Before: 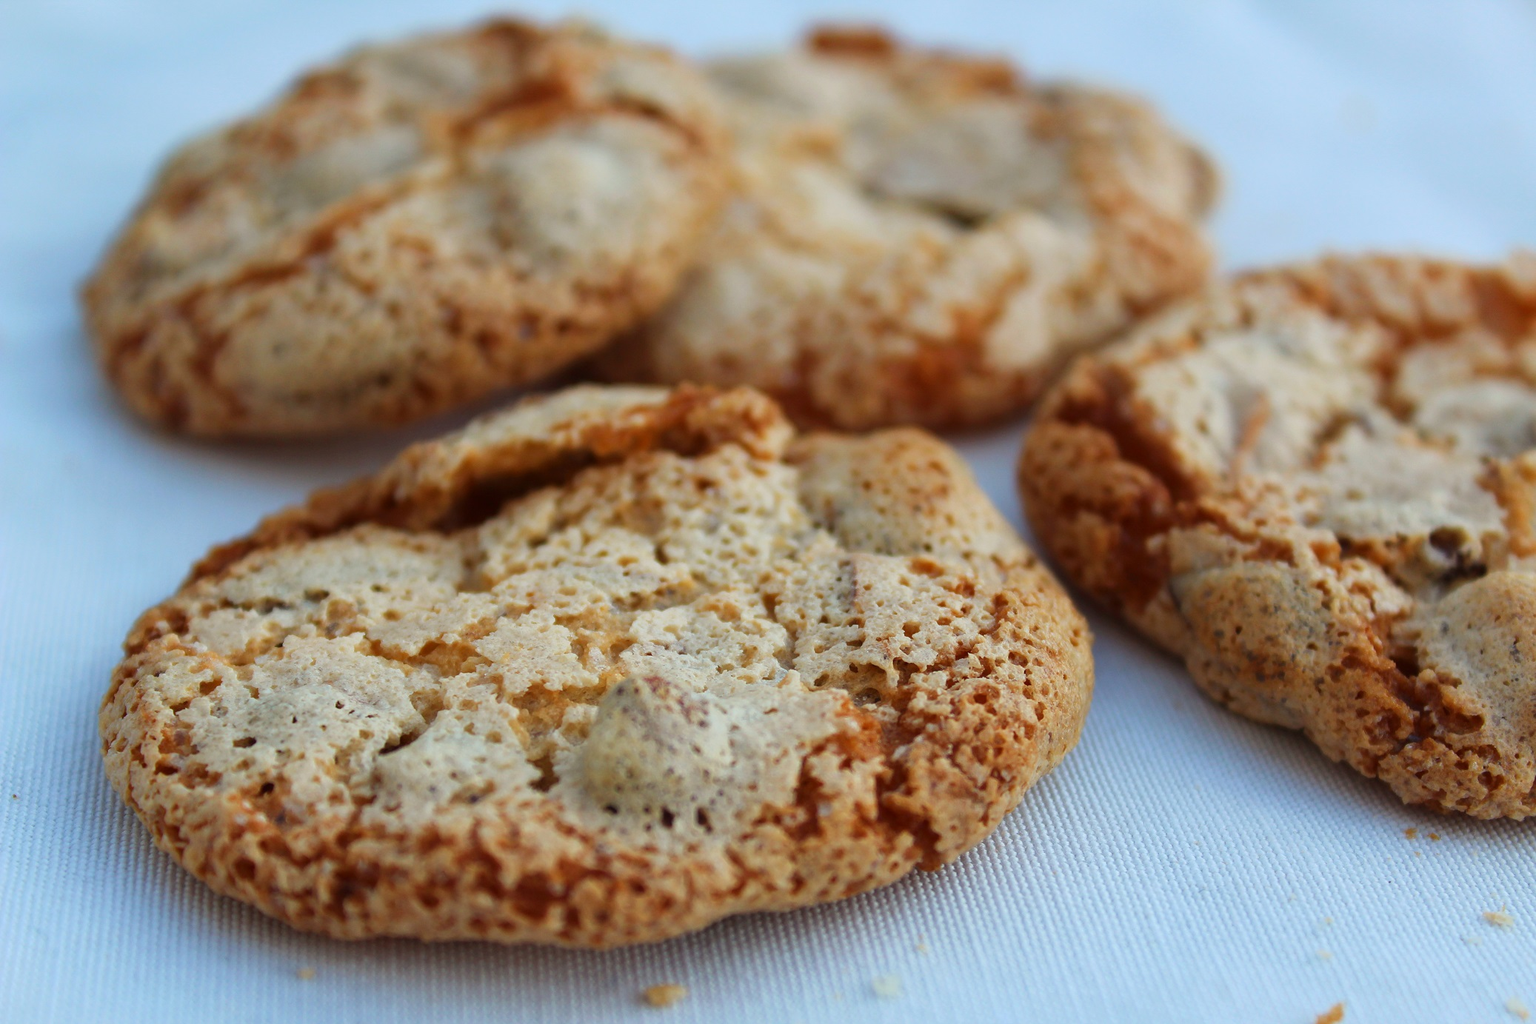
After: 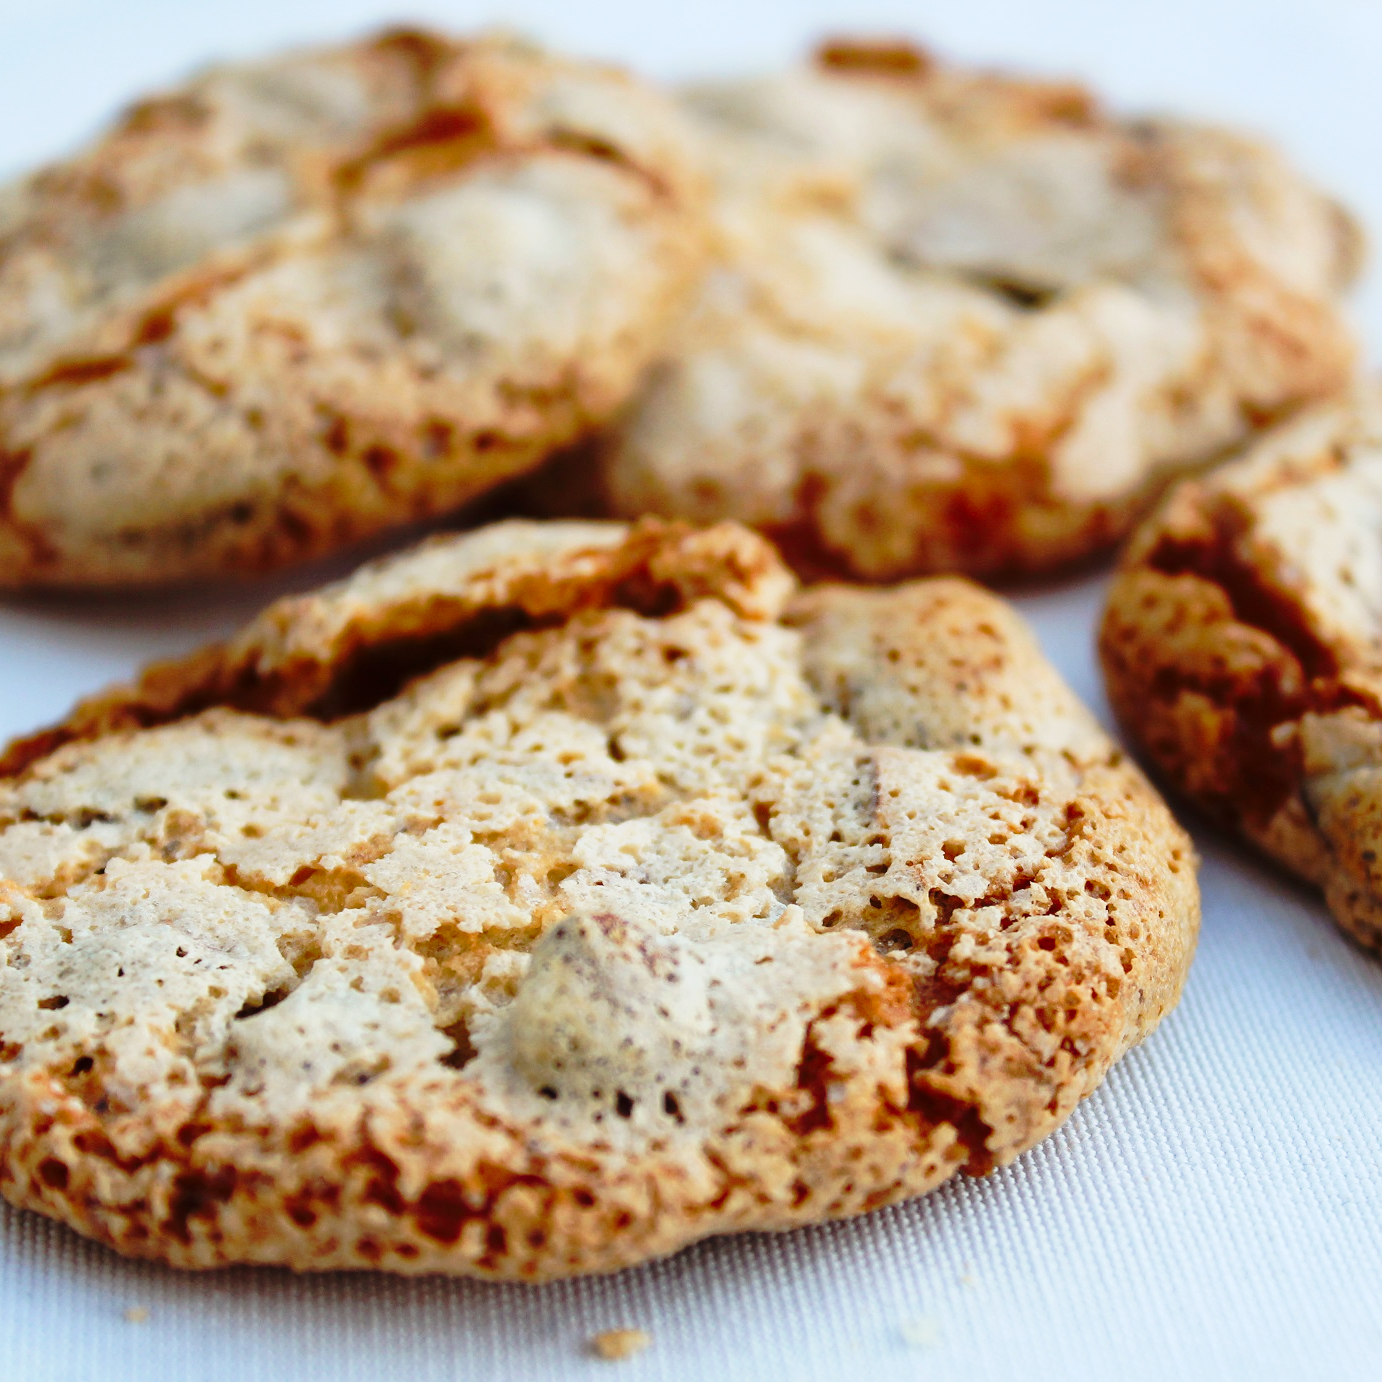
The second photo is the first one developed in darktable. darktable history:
tone equalizer: -8 EV -0.444 EV, -7 EV -0.415 EV, -6 EV -0.325 EV, -5 EV -0.225 EV, -3 EV 0.248 EV, -2 EV 0.358 EV, -1 EV 0.383 EV, +0 EV 0.411 EV, edges refinement/feathering 500, mask exposure compensation -1.57 EV, preserve details no
tone curve: curves: ch0 [(0, 0) (0.168, 0.142) (0.359, 0.44) (0.469, 0.544) (0.634, 0.722) (0.858, 0.903) (1, 0.968)]; ch1 [(0, 0) (0.437, 0.453) (0.472, 0.47) (0.502, 0.502) (0.54, 0.534) (0.57, 0.592) (0.618, 0.66) (0.699, 0.749) (0.859, 0.919) (1, 1)]; ch2 [(0, 0) (0.33, 0.301) (0.421, 0.443) (0.476, 0.498) (0.505, 0.503) (0.547, 0.557) (0.586, 0.634) (0.608, 0.676) (1, 1)], preserve colors none
crop and rotate: left 13.372%, right 19.981%
